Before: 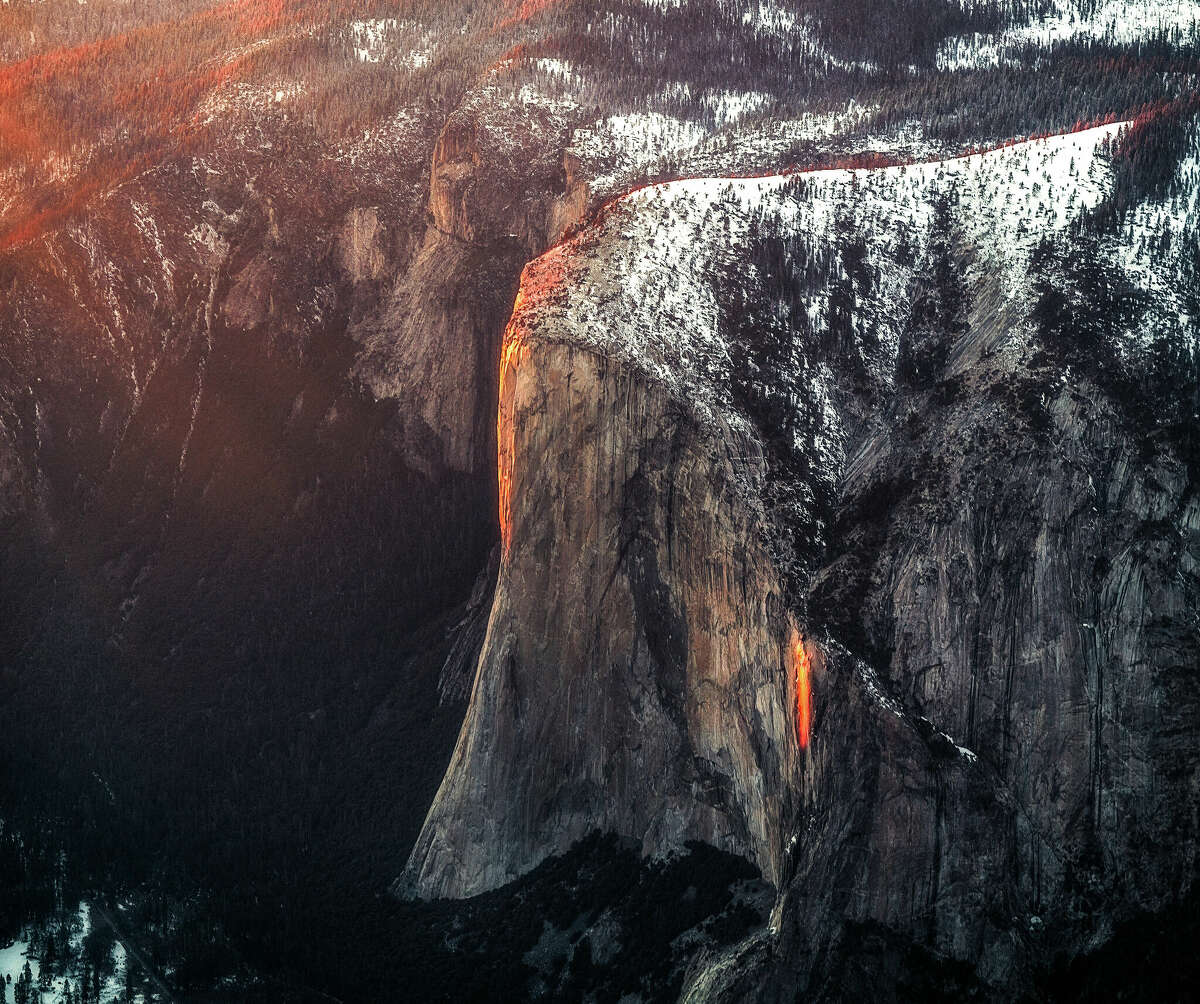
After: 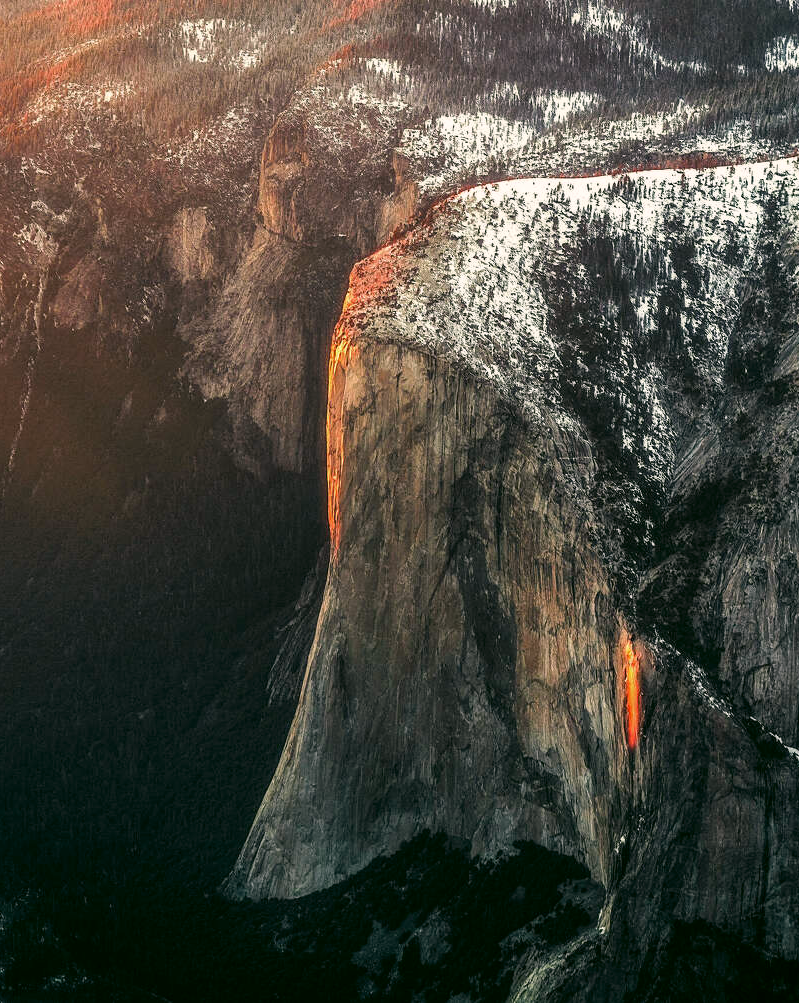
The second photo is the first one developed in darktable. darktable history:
color correction: highlights a* 4.02, highlights b* 4.98, shadows a* -7.55, shadows b* 4.98
crop and rotate: left 14.292%, right 19.041%
rgb levels: preserve colors max RGB
